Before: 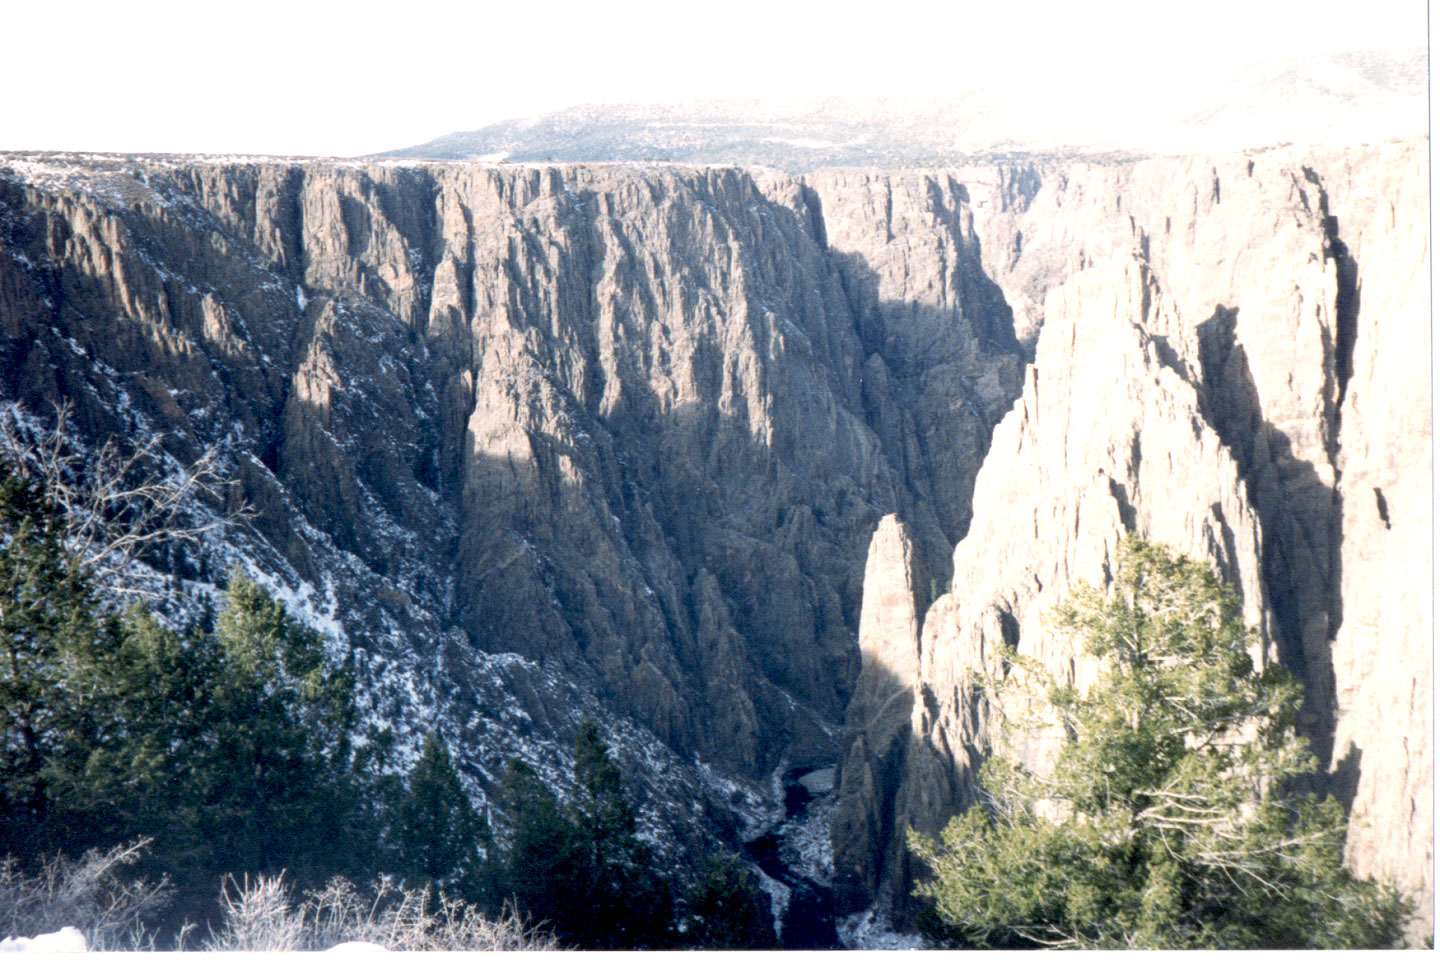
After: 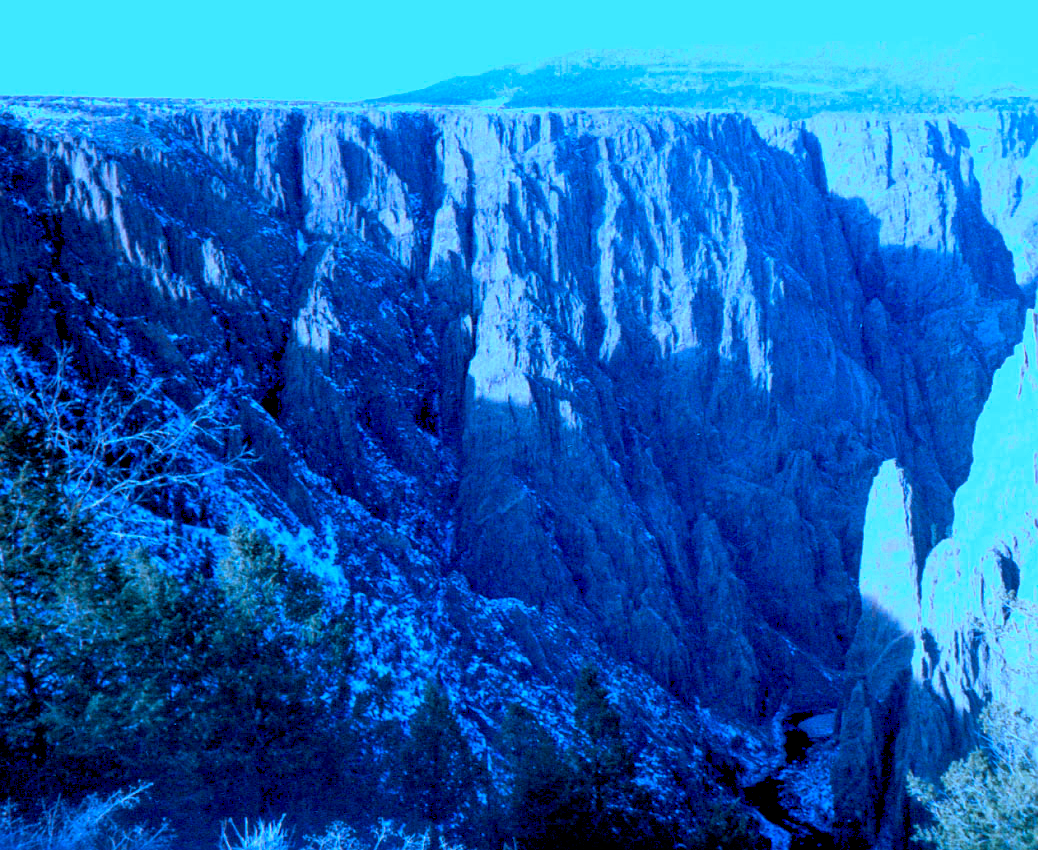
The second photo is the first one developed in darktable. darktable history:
exposure: compensate exposure bias true, compensate highlight preservation false
color calibration: output R [0.999, 0.026, -0.11, 0], output G [-0.019, 1.037, -0.099, 0], output B [0.022, -0.023, 0.902, 0], illuminant custom, x 0.461, y 0.429, temperature 2643.85 K
crop: top 5.78%, right 27.861%, bottom 5.661%
sharpen: radius 0.973, amount 0.615
